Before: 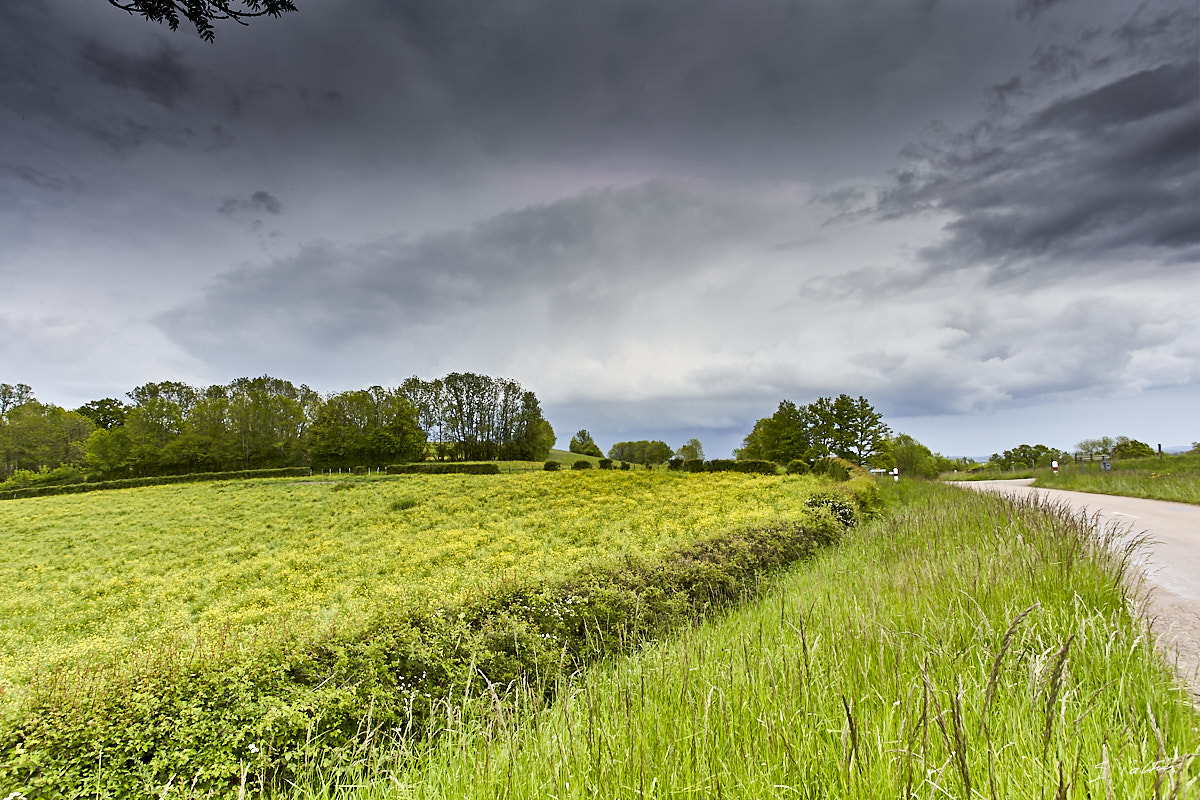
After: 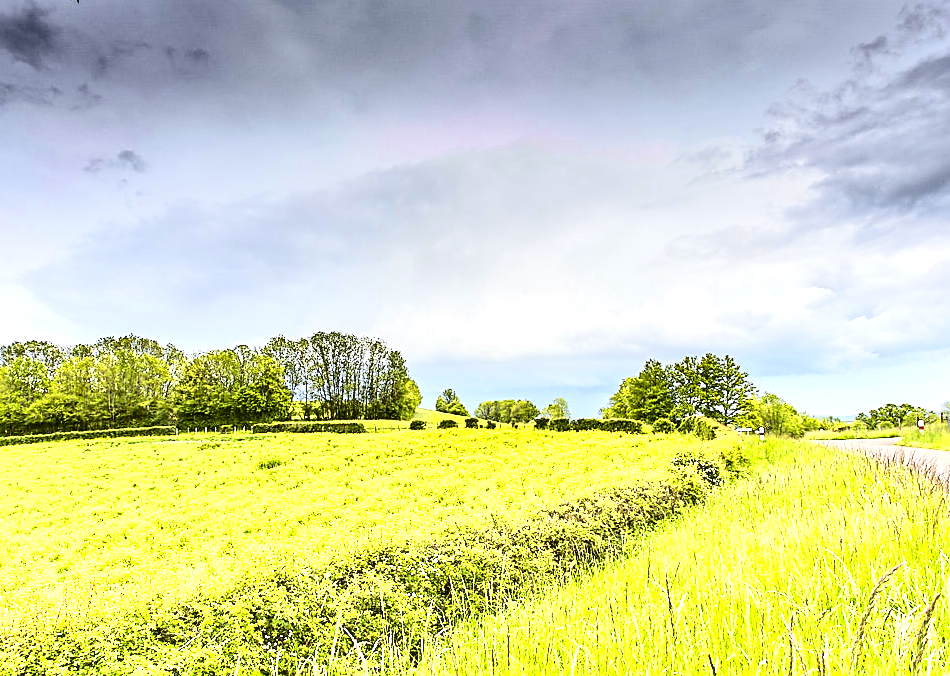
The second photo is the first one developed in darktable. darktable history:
tone equalizer: -7 EV 0.154 EV, -6 EV 0.581 EV, -5 EV 1.18 EV, -4 EV 1.31 EV, -3 EV 1.16 EV, -2 EV 0.6 EV, -1 EV 0.15 EV, edges refinement/feathering 500, mask exposure compensation -1.57 EV, preserve details no
color zones: curves: ch0 [(0, 0.485) (0.178, 0.476) (0.261, 0.623) (0.411, 0.403) (0.708, 0.603) (0.934, 0.412)]; ch1 [(0.003, 0.485) (0.149, 0.496) (0.229, 0.584) (0.326, 0.551) (0.484, 0.262) (0.757, 0.643)]
crop: left 11.24%, top 5.167%, right 9.567%, bottom 10.213%
sharpen: on, module defaults
exposure: exposure 0.364 EV, compensate highlight preservation false
contrast brightness saturation: contrast 0.149, brightness -0.005, saturation 0.099
local contrast: on, module defaults
